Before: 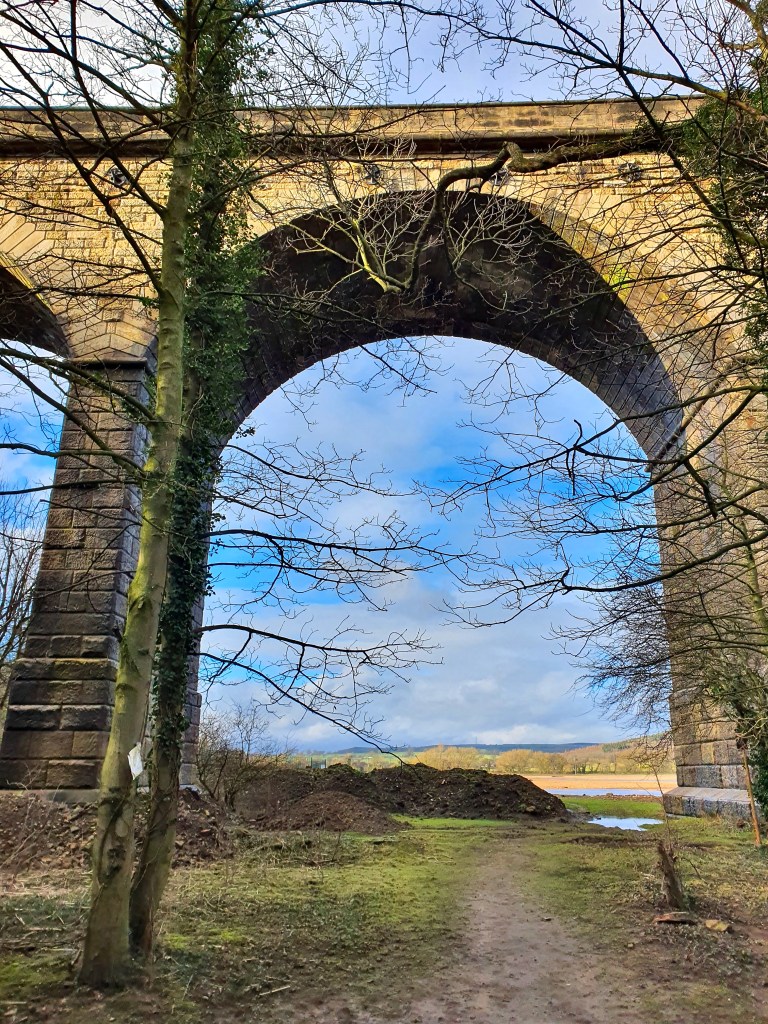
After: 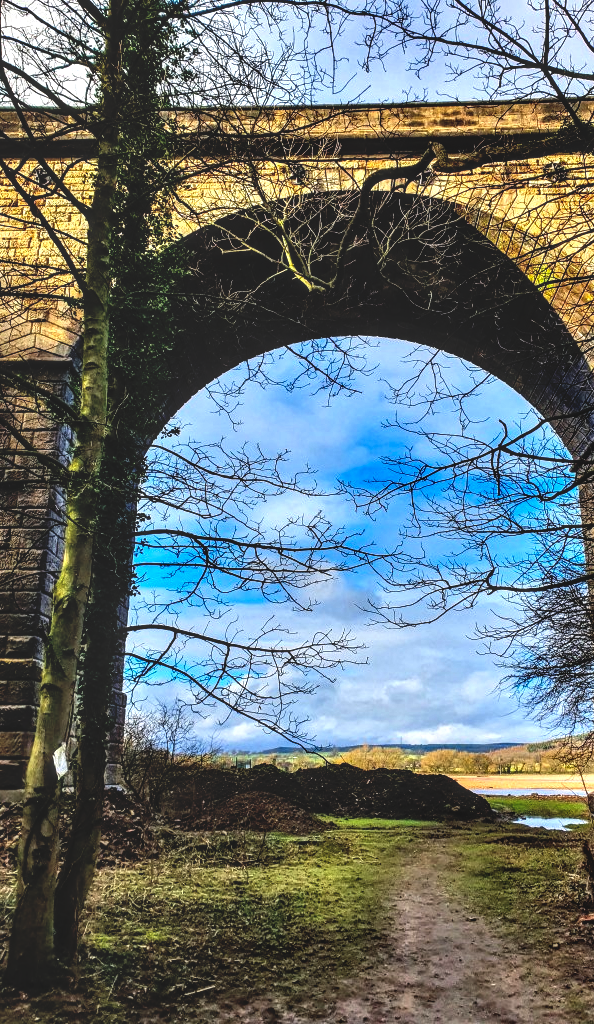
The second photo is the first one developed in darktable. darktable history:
crop: left 9.87%, right 12.752%
local contrast: detail 160%
base curve: curves: ch0 [(0, 0.02) (0.083, 0.036) (1, 1)], preserve colors none
exposure: exposure 0.211 EV, compensate highlight preservation false
